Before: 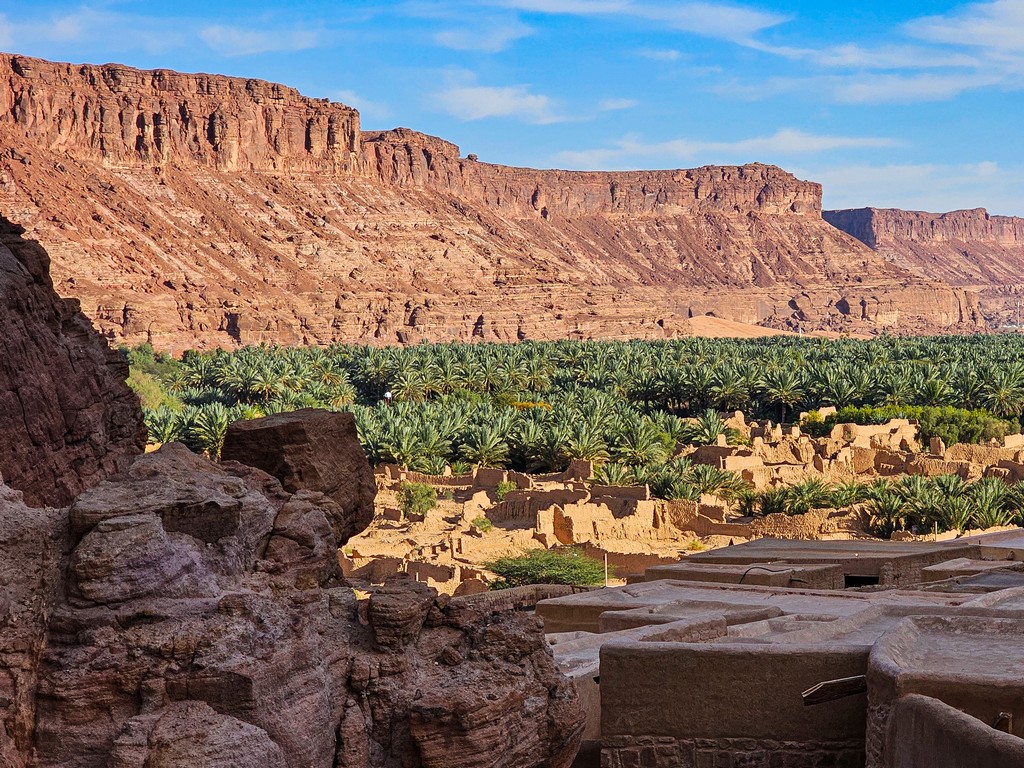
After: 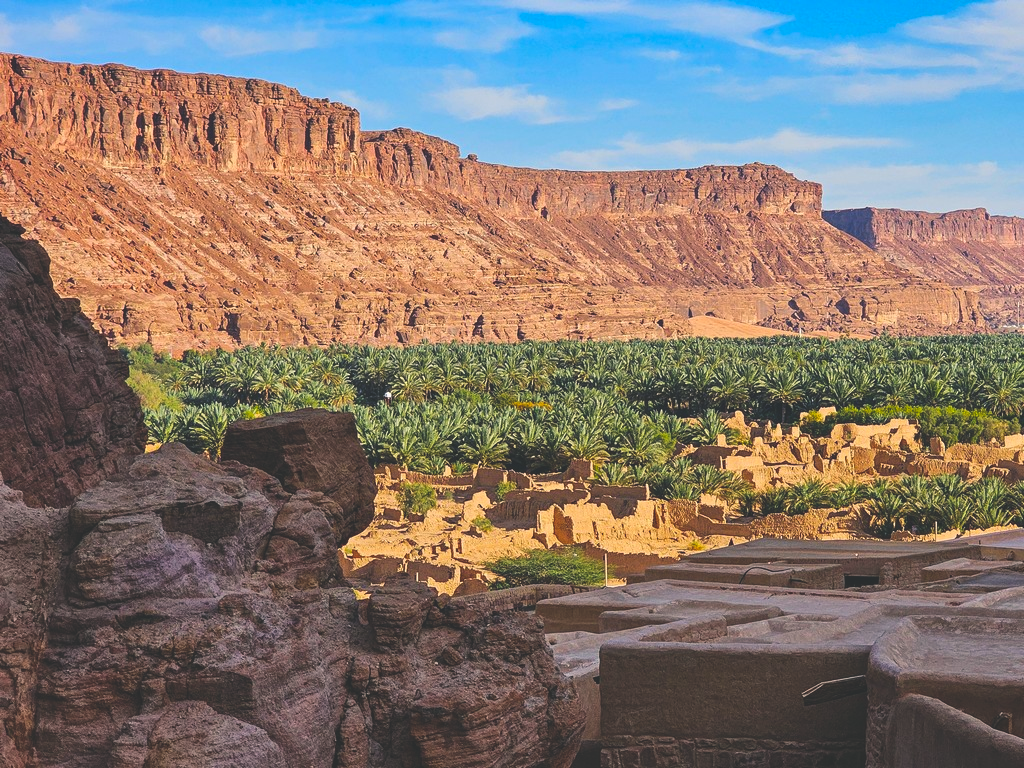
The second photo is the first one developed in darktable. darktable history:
color balance rgb: shadows lift › chroma 2%, shadows lift › hue 217.2°, power › hue 60°, highlights gain › chroma 1%, highlights gain › hue 69.6°, global offset › luminance -0.5%, perceptual saturation grading › global saturation 15%, global vibrance 15%
exposure: black level correction -0.03, compensate highlight preservation false
